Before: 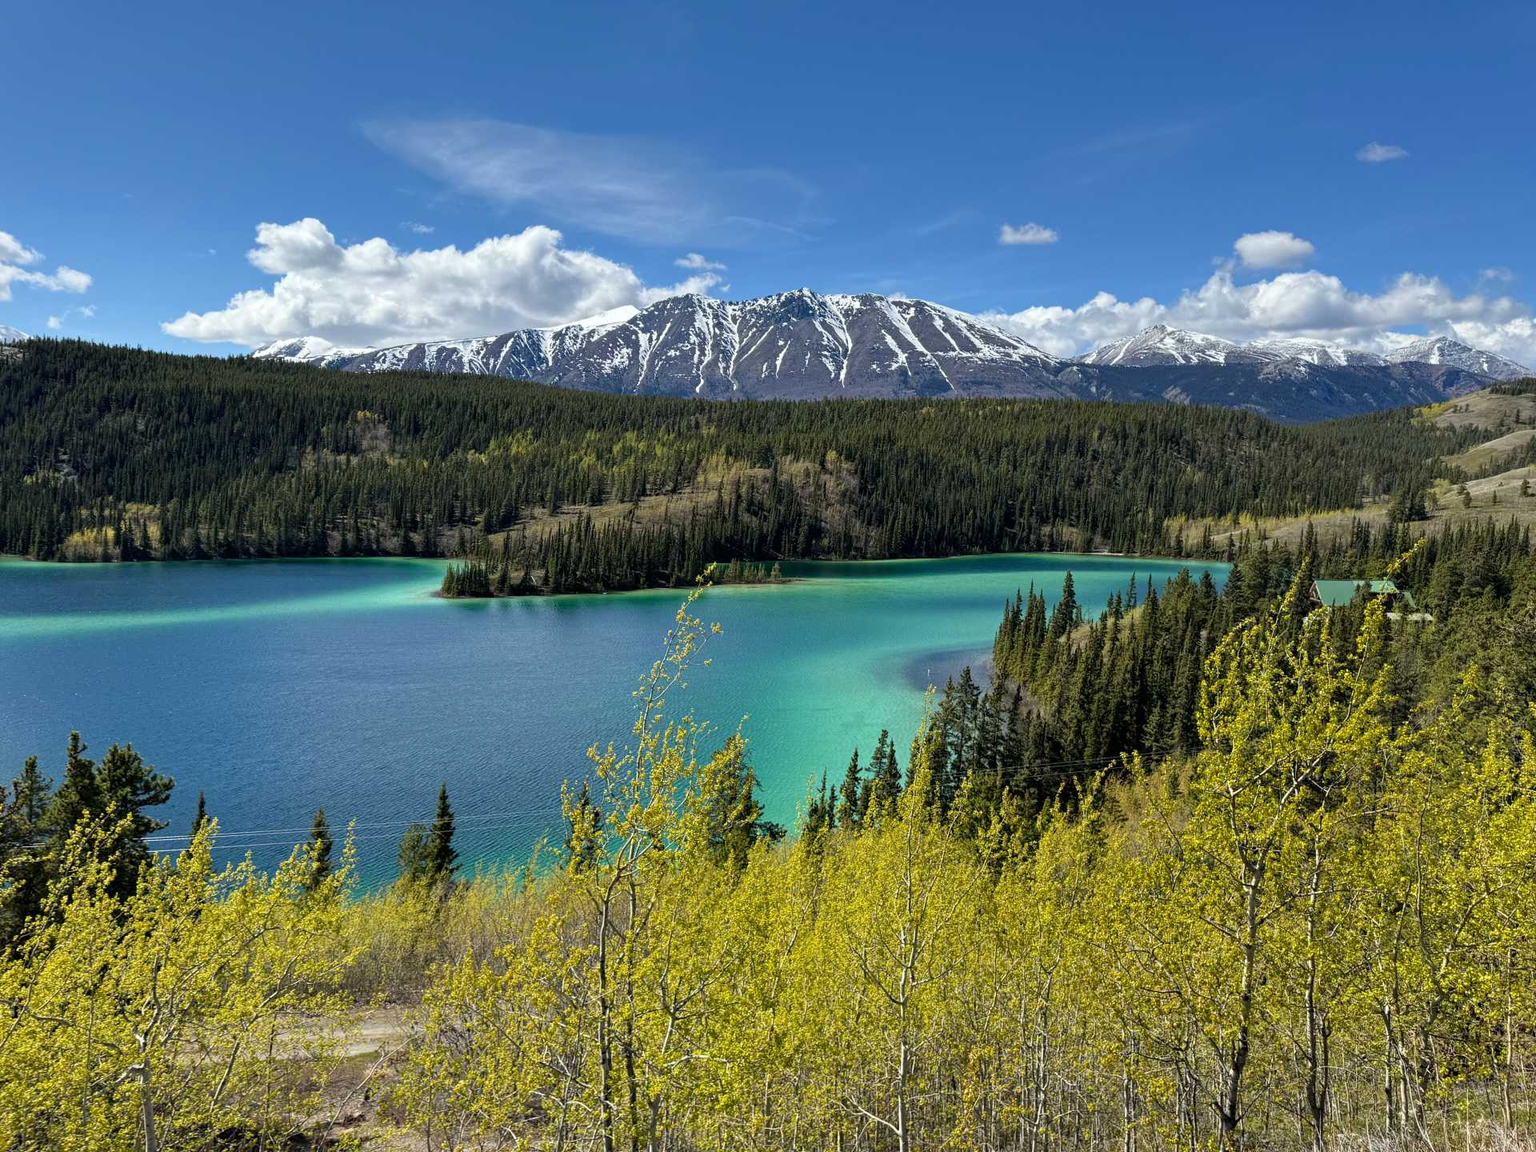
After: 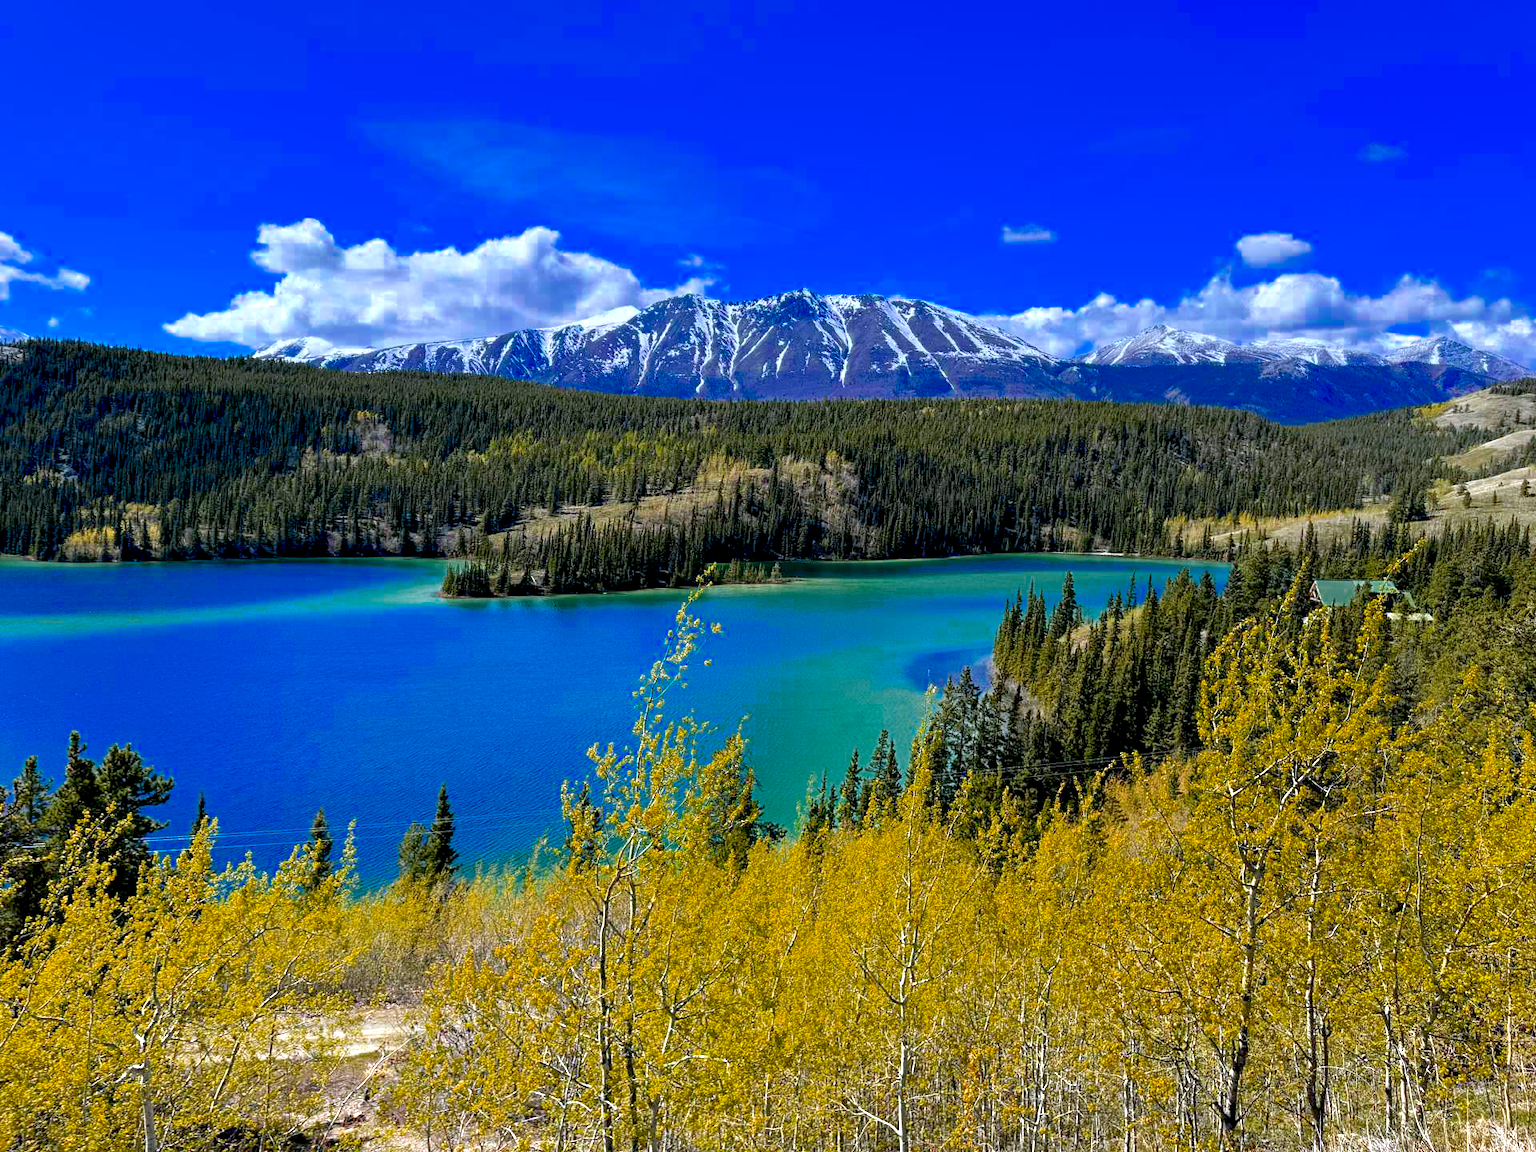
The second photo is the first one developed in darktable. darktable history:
exposure: black level correction 0.008, exposure 0.979 EV, compensate highlight preservation false
color zones: curves: ch0 [(0, 0.553) (0.123, 0.58) (0.23, 0.419) (0.468, 0.155) (0.605, 0.132) (0.723, 0.063) (0.833, 0.172) (0.921, 0.468)]; ch1 [(0.025, 0.645) (0.229, 0.584) (0.326, 0.551) (0.537, 0.446) (0.599, 0.911) (0.708, 1) (0.805, 0.944)]; ch2 [(0.086, 0.468) (0.254, 0.464) (0.638, 0.564) (0.702, 0.592) (0.768, 0.564)]
color calibration: illuminant as shot in camera, x 0.358, y 0.373, temperature 4628.91 K
